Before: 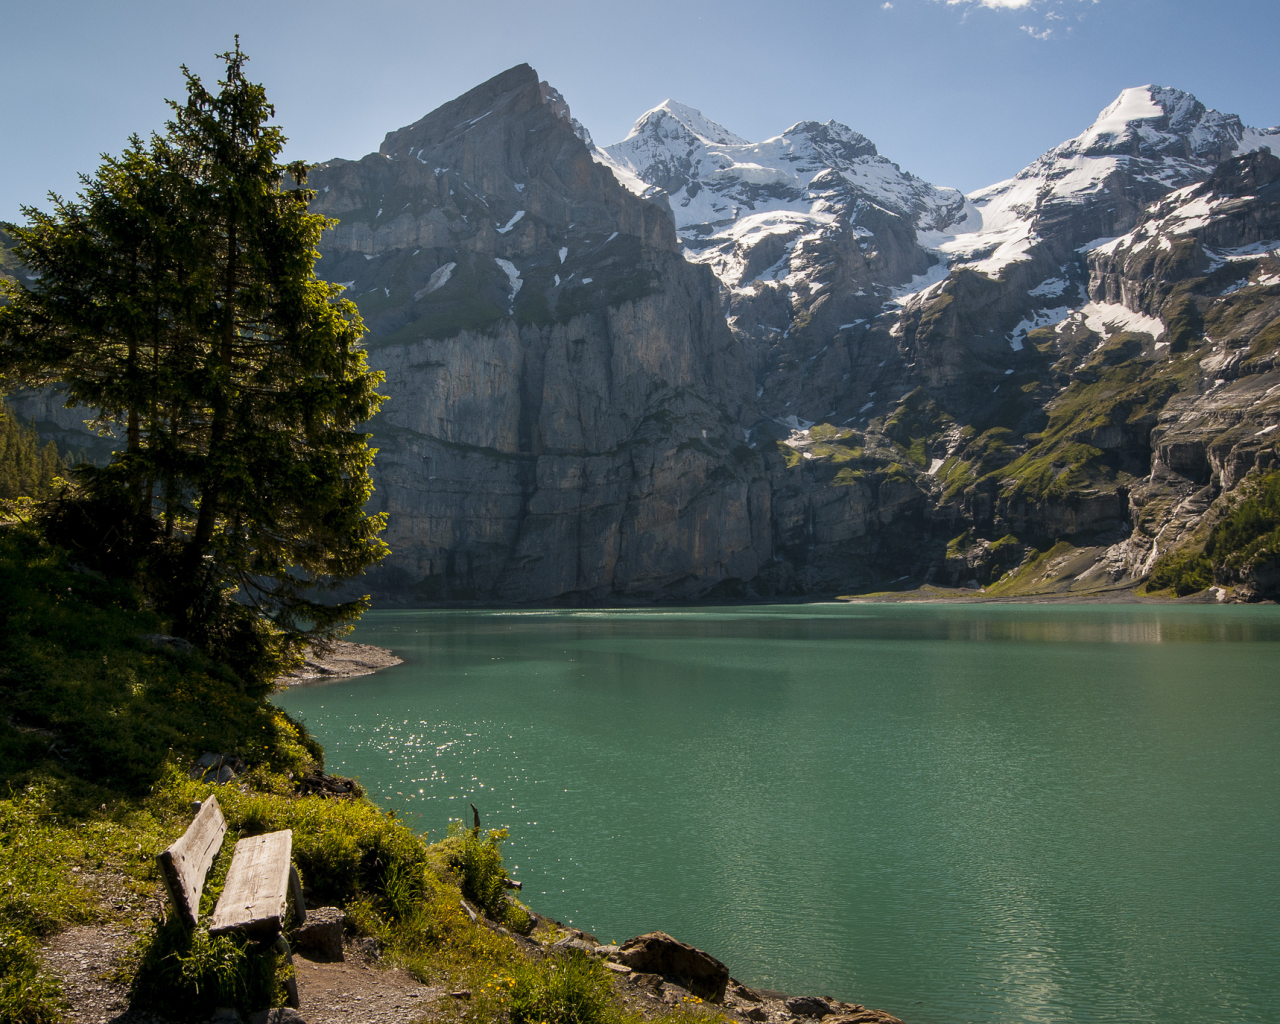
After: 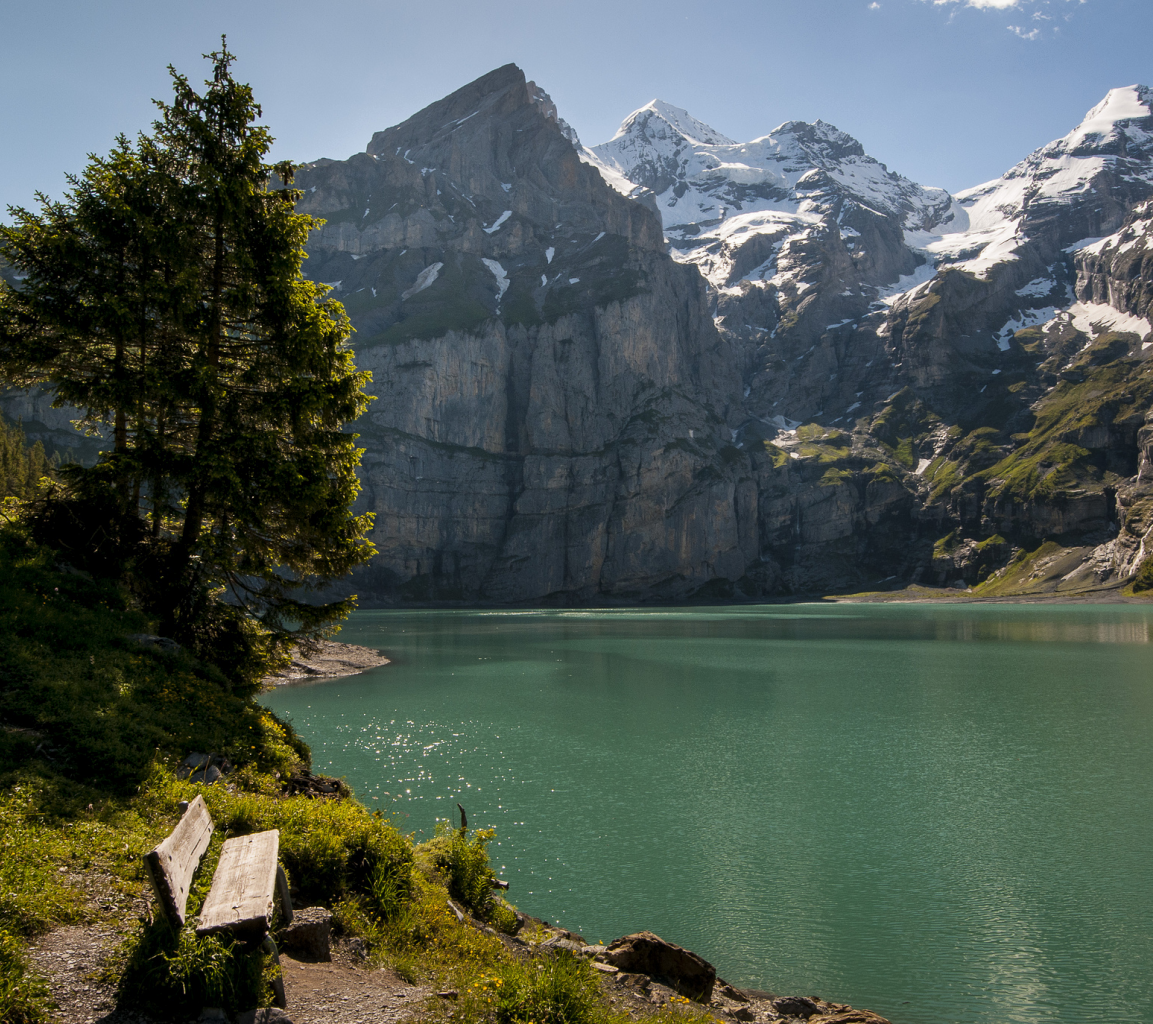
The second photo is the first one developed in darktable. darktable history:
crop and rotate: left 1.088%, right 8.807%
local contrast: mode bilateral grid, contrast 10, coarseness 25, detail 115%, midtone range 0.2
